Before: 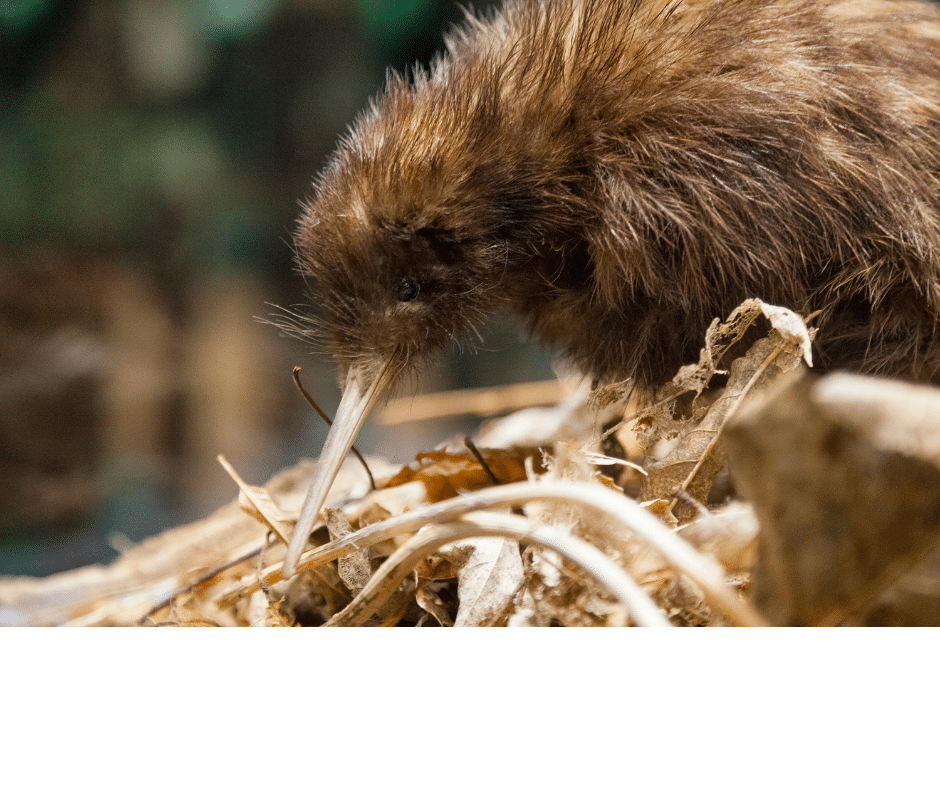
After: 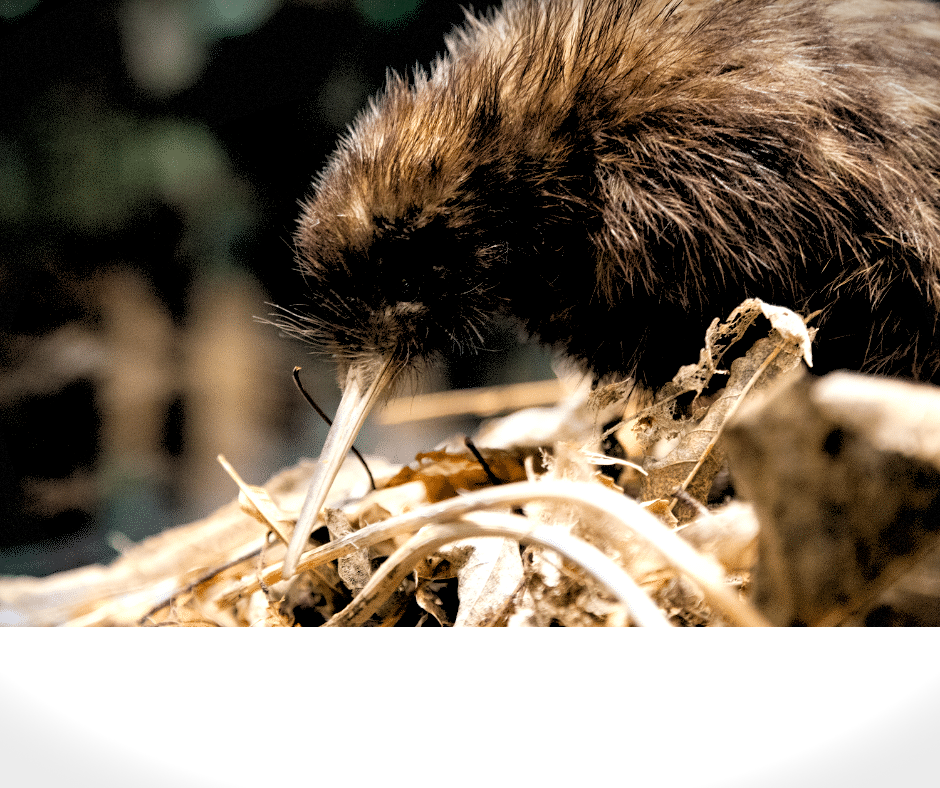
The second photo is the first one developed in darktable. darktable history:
vignetting: fall-off start 100%, brightness -0.406, saturation -0.3, width/height ratio 1.324, dithering 8-bit output, unbound false
tone equalizer: -8 EV -0.417 EV, -7 EV -0.389 EV, -6 EV -0.333 EV, -5 EV -0.222 EV, -3 EV 0.222 EV, -2 EV 0.333 EV, -1 EV 0.389 EV, +0 EV 0.417 EV, edges refinement/feathering 500, mask exposure compensation -1.57 EV, preserve details no
rgb levels: levels [[0.029, 0.461, 0.922], [0, 0.5, 1], [0, 0.5, 1]]
